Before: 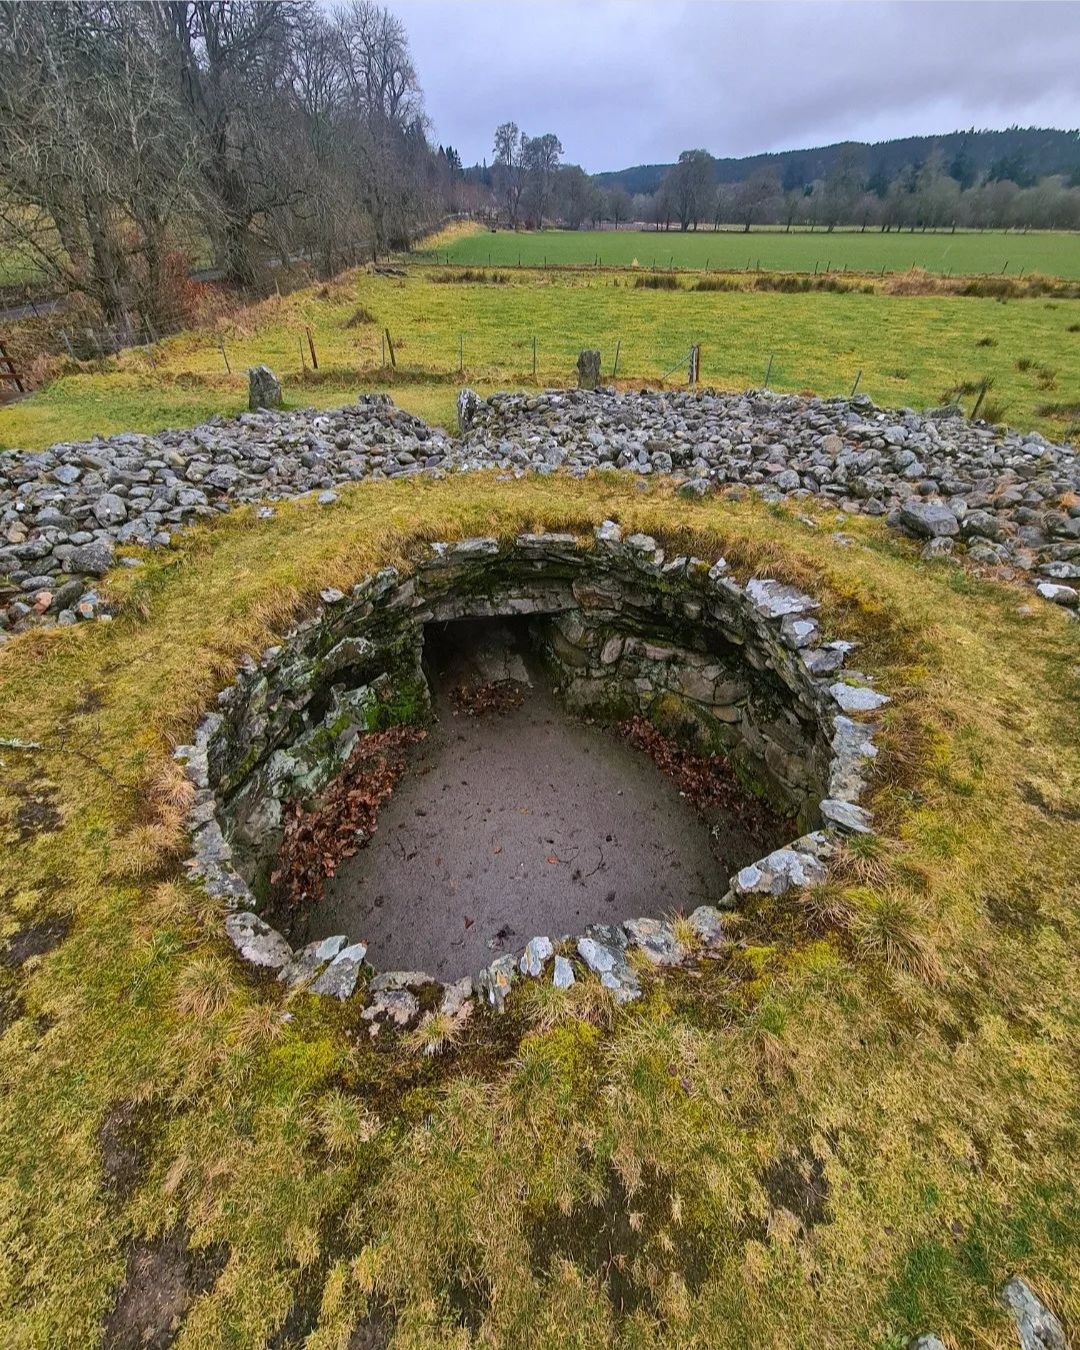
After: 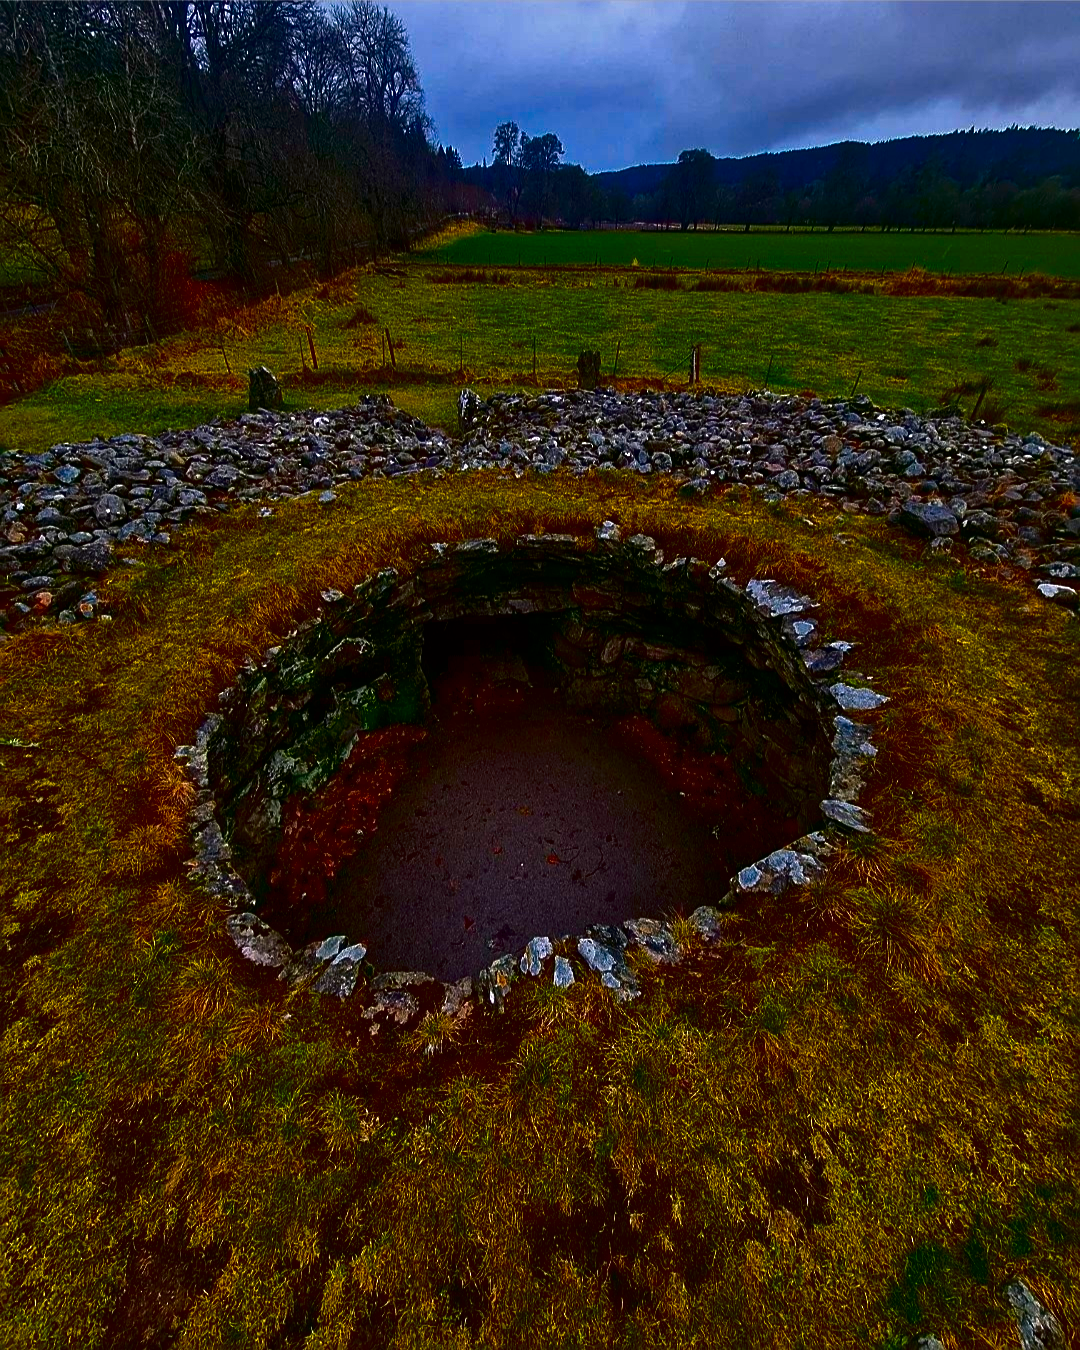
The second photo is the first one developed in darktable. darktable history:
sharpen: on, module defaults
contrast brightness saturation: brightness -0.998, saturation 0.992
